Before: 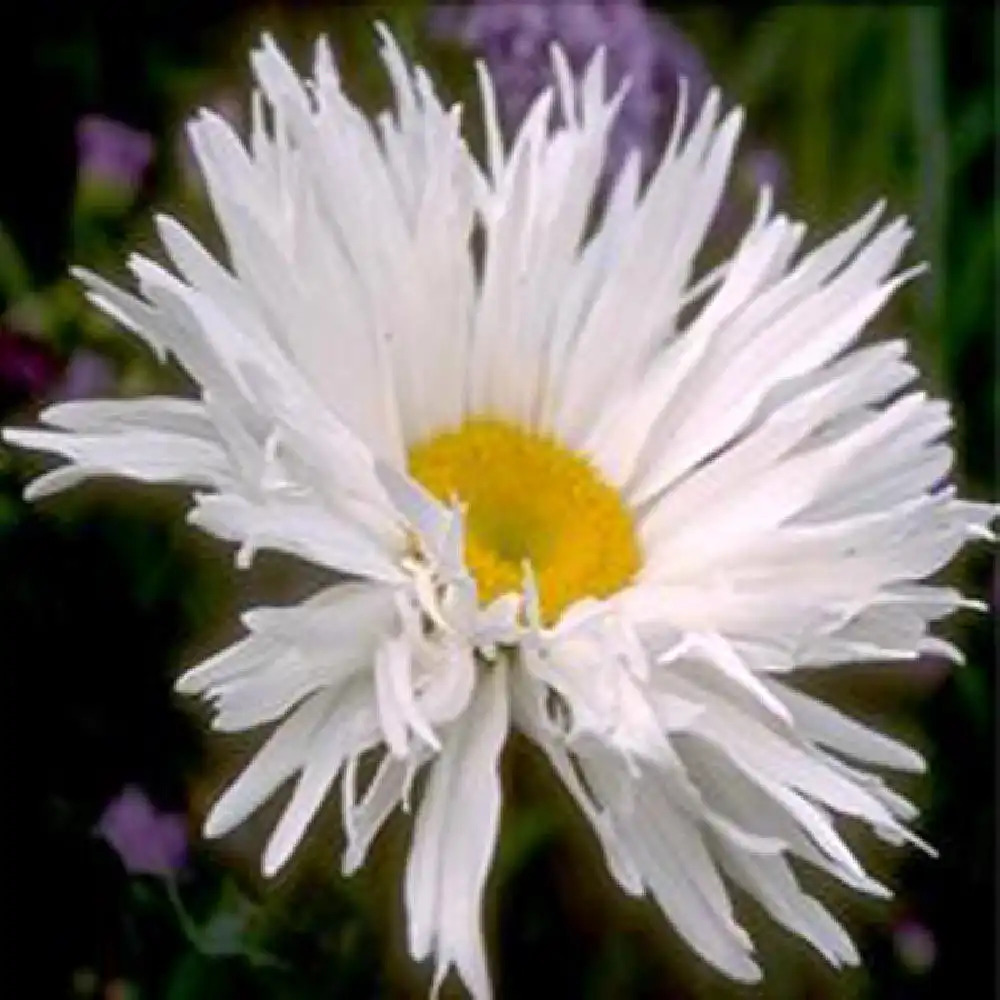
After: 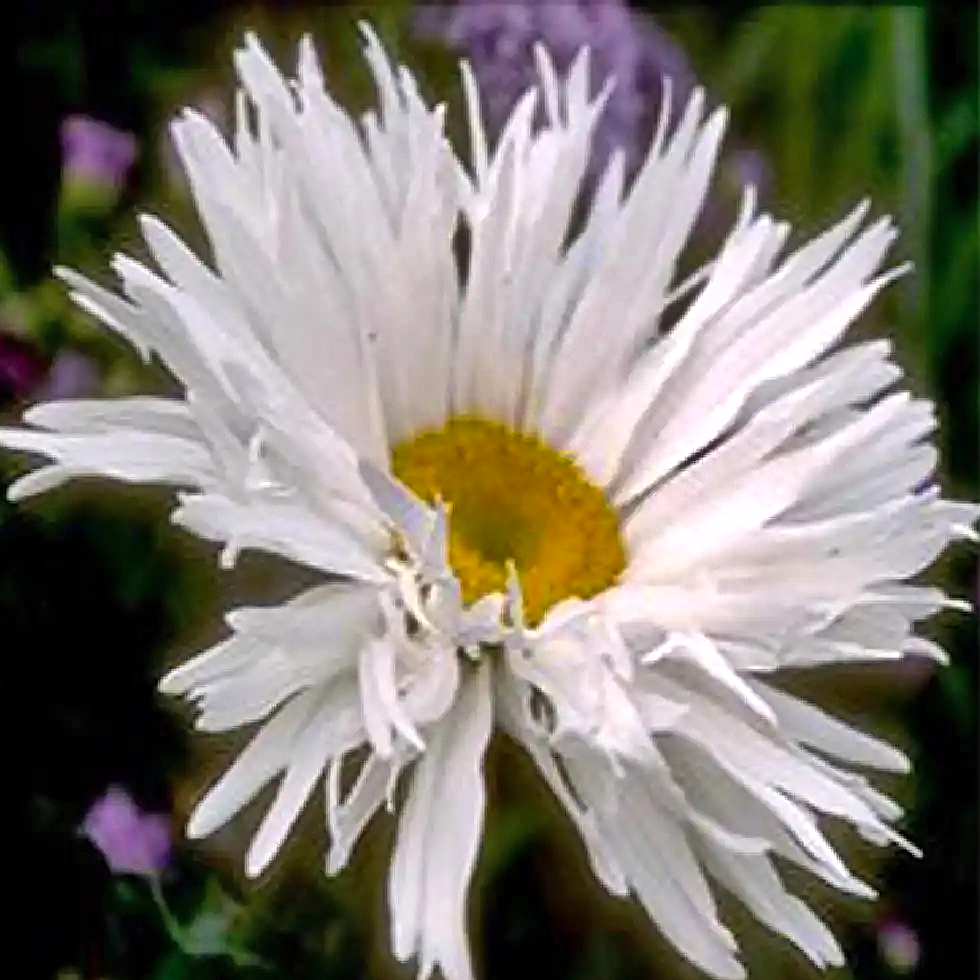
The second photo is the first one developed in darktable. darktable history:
crop: left 1.643%, right 0.266%, bottom 1.956%
exposure: exposure 0.128 EV, compensate highlight preservation false
shadows and highlights: radius 101.17, shadows 50.61, highlights -64.44, soften with gaussian
sharpen: on, module defaults
